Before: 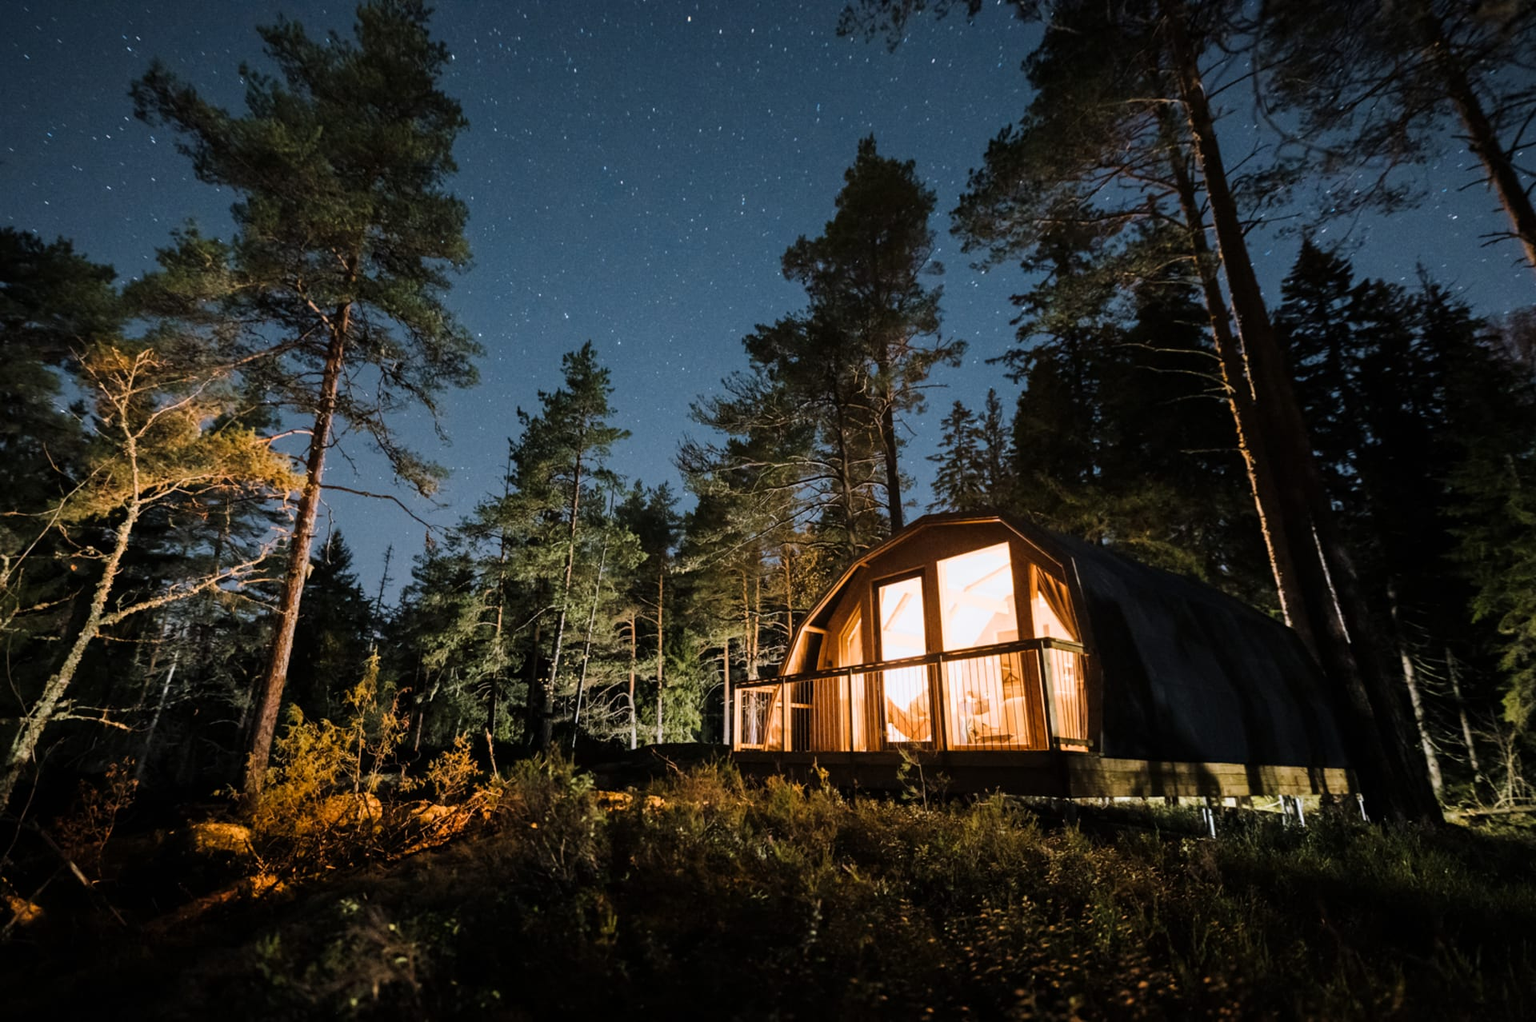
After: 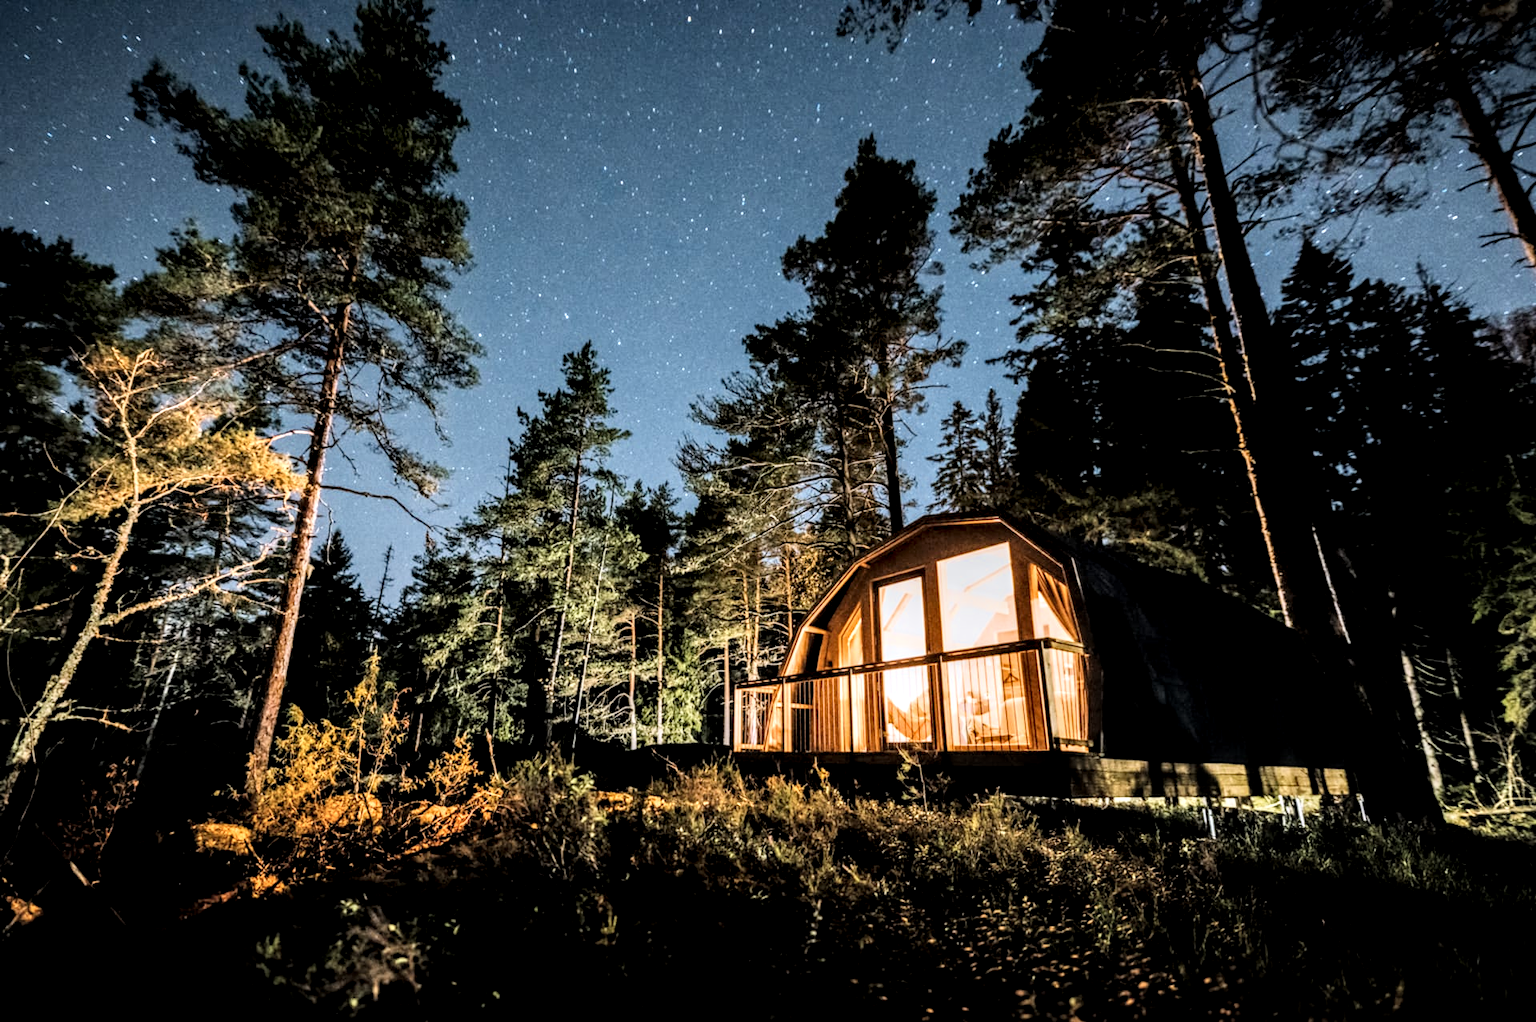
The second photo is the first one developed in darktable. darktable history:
exposure: exposure 0.661 EV, compensate highlight preservation false
filmic rgb: black relative exposure -7.65 EV, white relative exposure 4.56 EV, hardness 3.61, color science v6 (2022)
local contrast: highlights 19%, detail 186%
